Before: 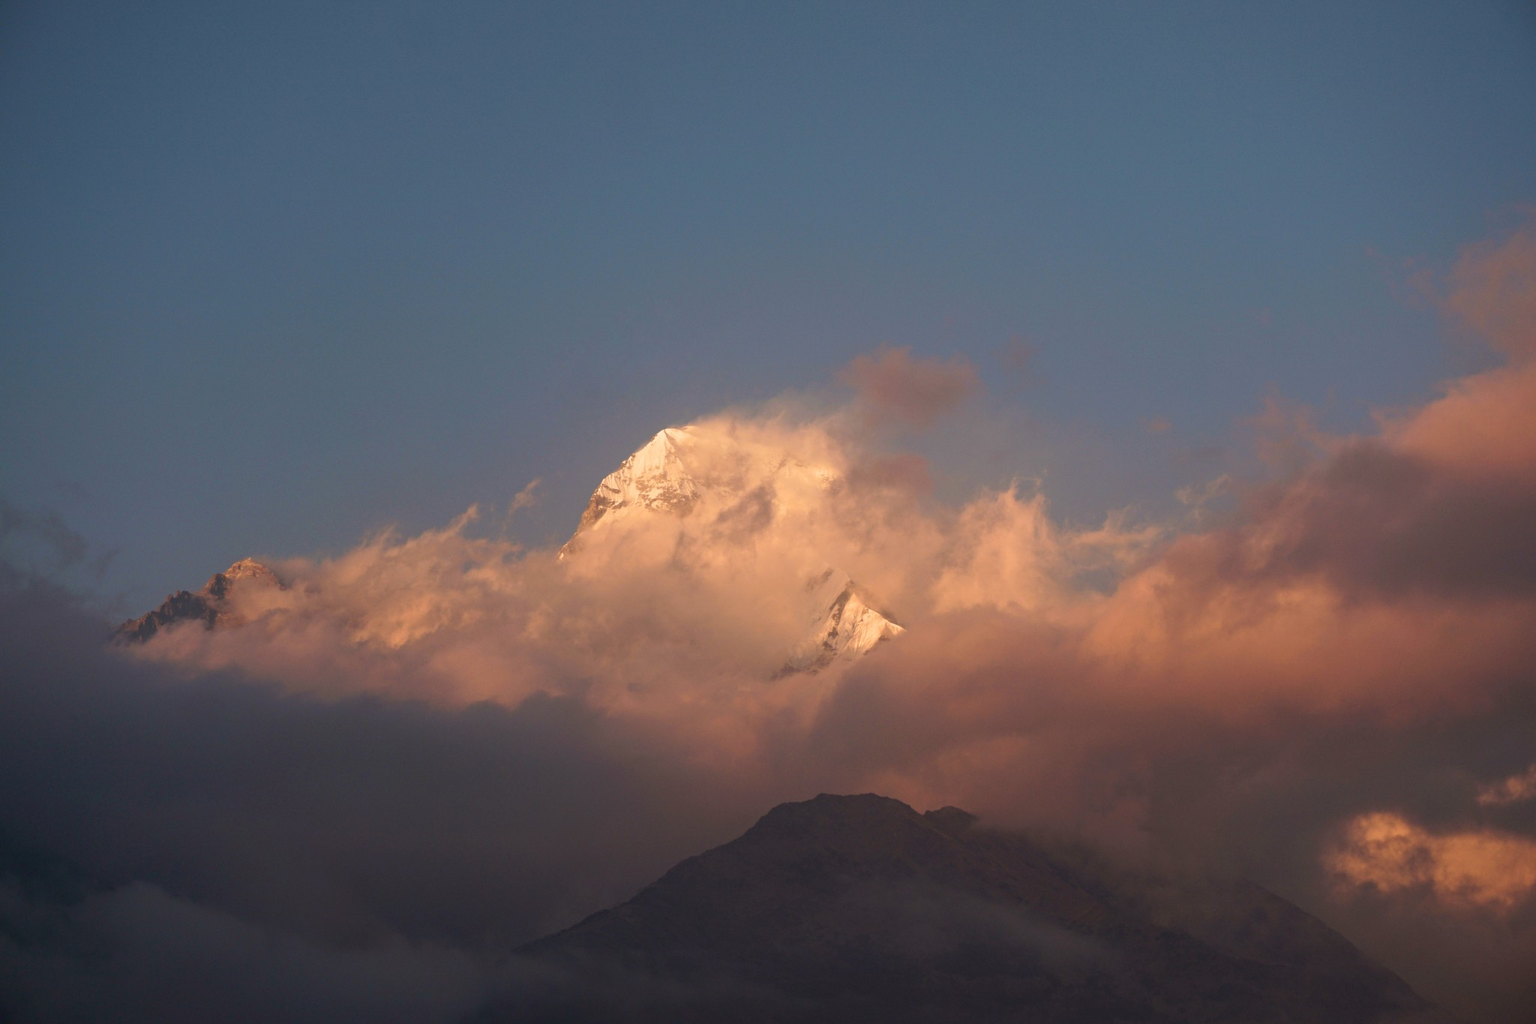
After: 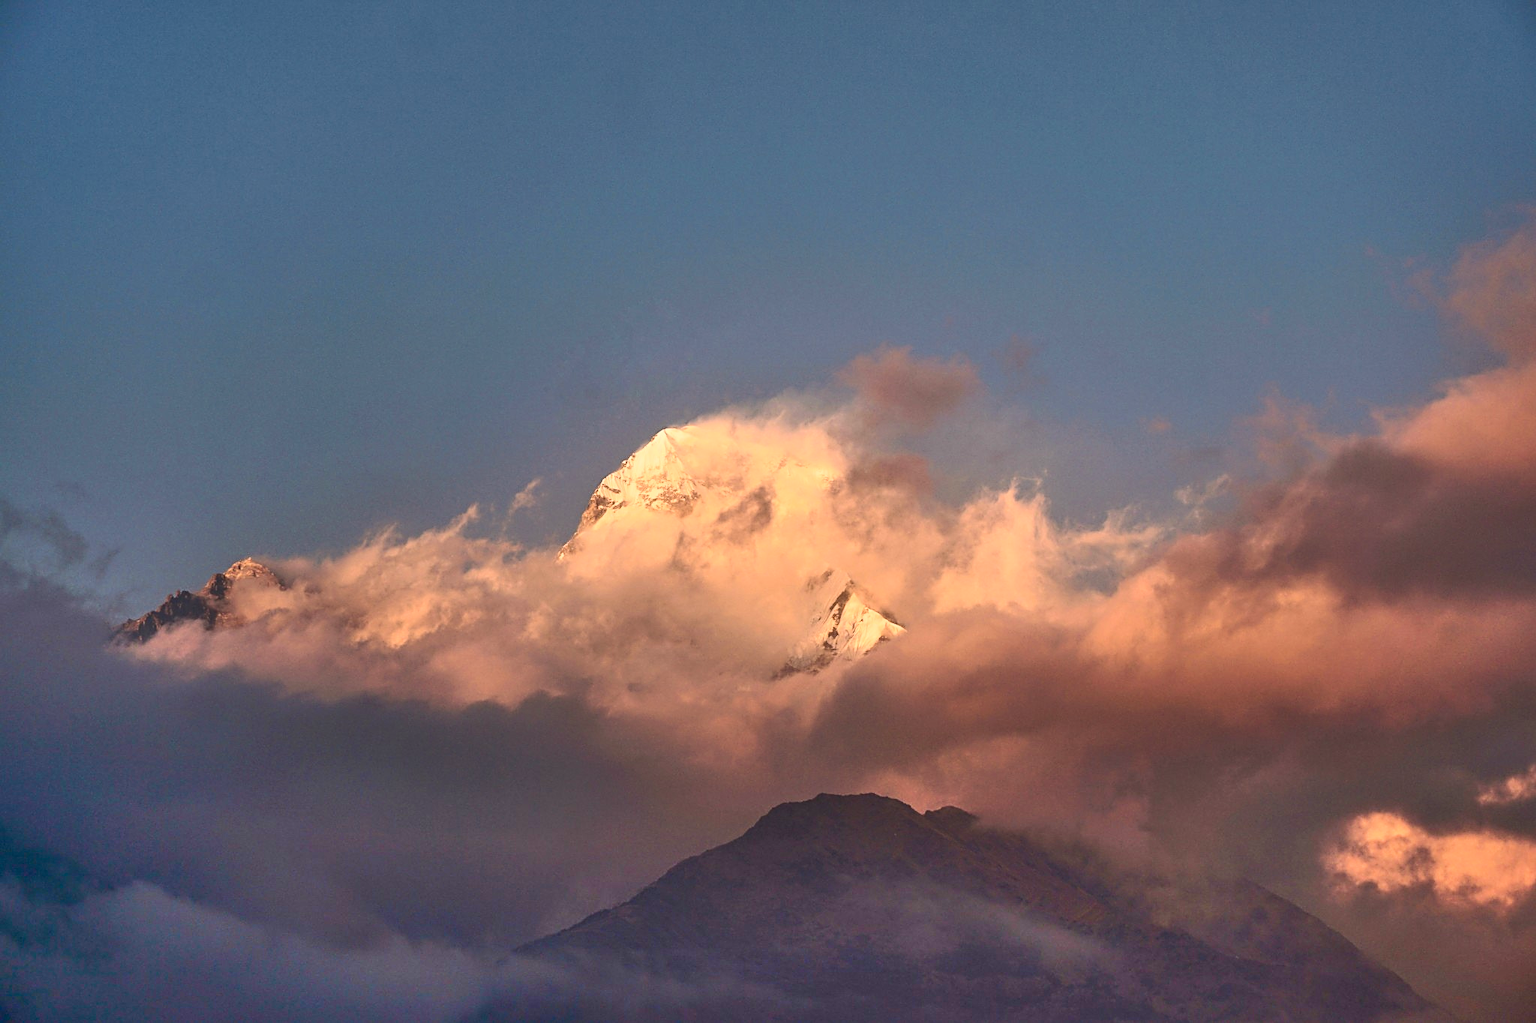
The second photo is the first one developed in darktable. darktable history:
contrast brightness saturation: contrast 0.398, brightness 0.106, saturation 0.209
shadows and highlights: shadows 74.36, highlights -60.86, soften with gaussian
sharpen: on, module defaults
